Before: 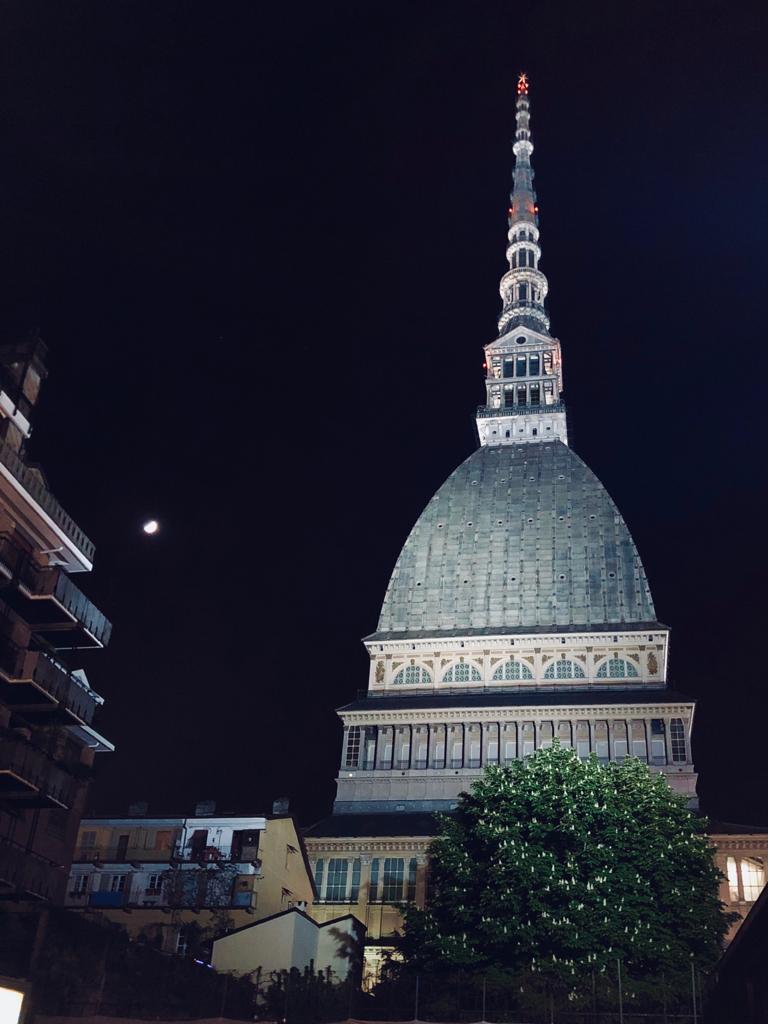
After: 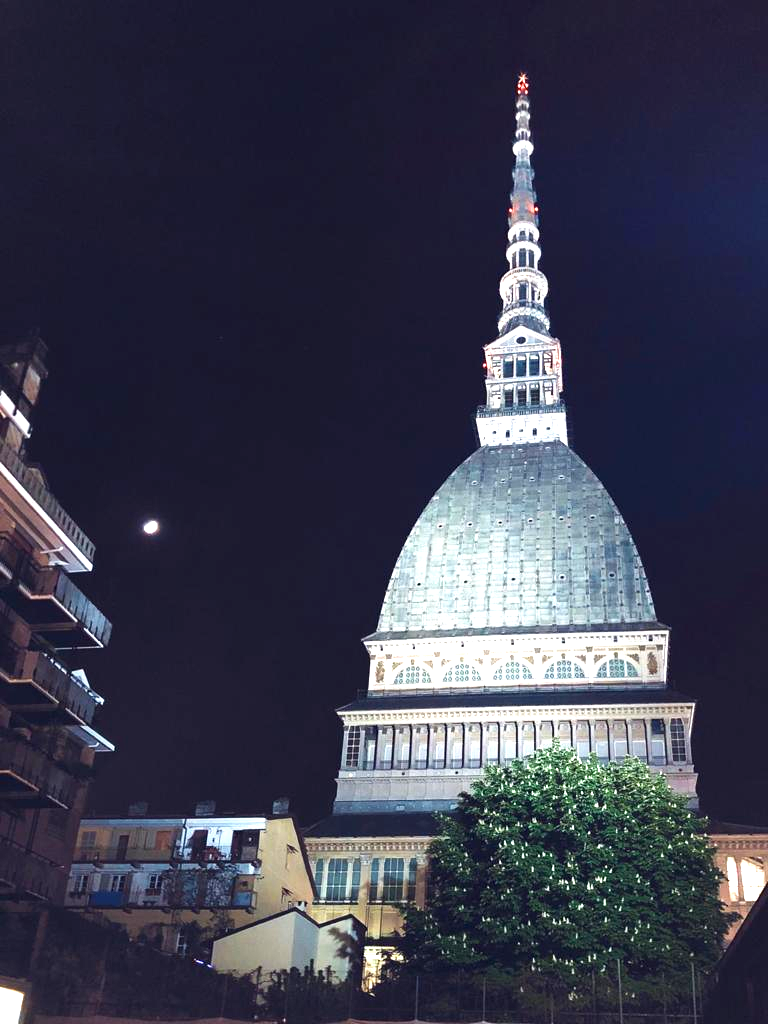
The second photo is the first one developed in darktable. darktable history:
exposure: black level correction 0, exposure 1.39 EV, compensate highlight preservation false
levels: levels [0, 0.499, 1]
